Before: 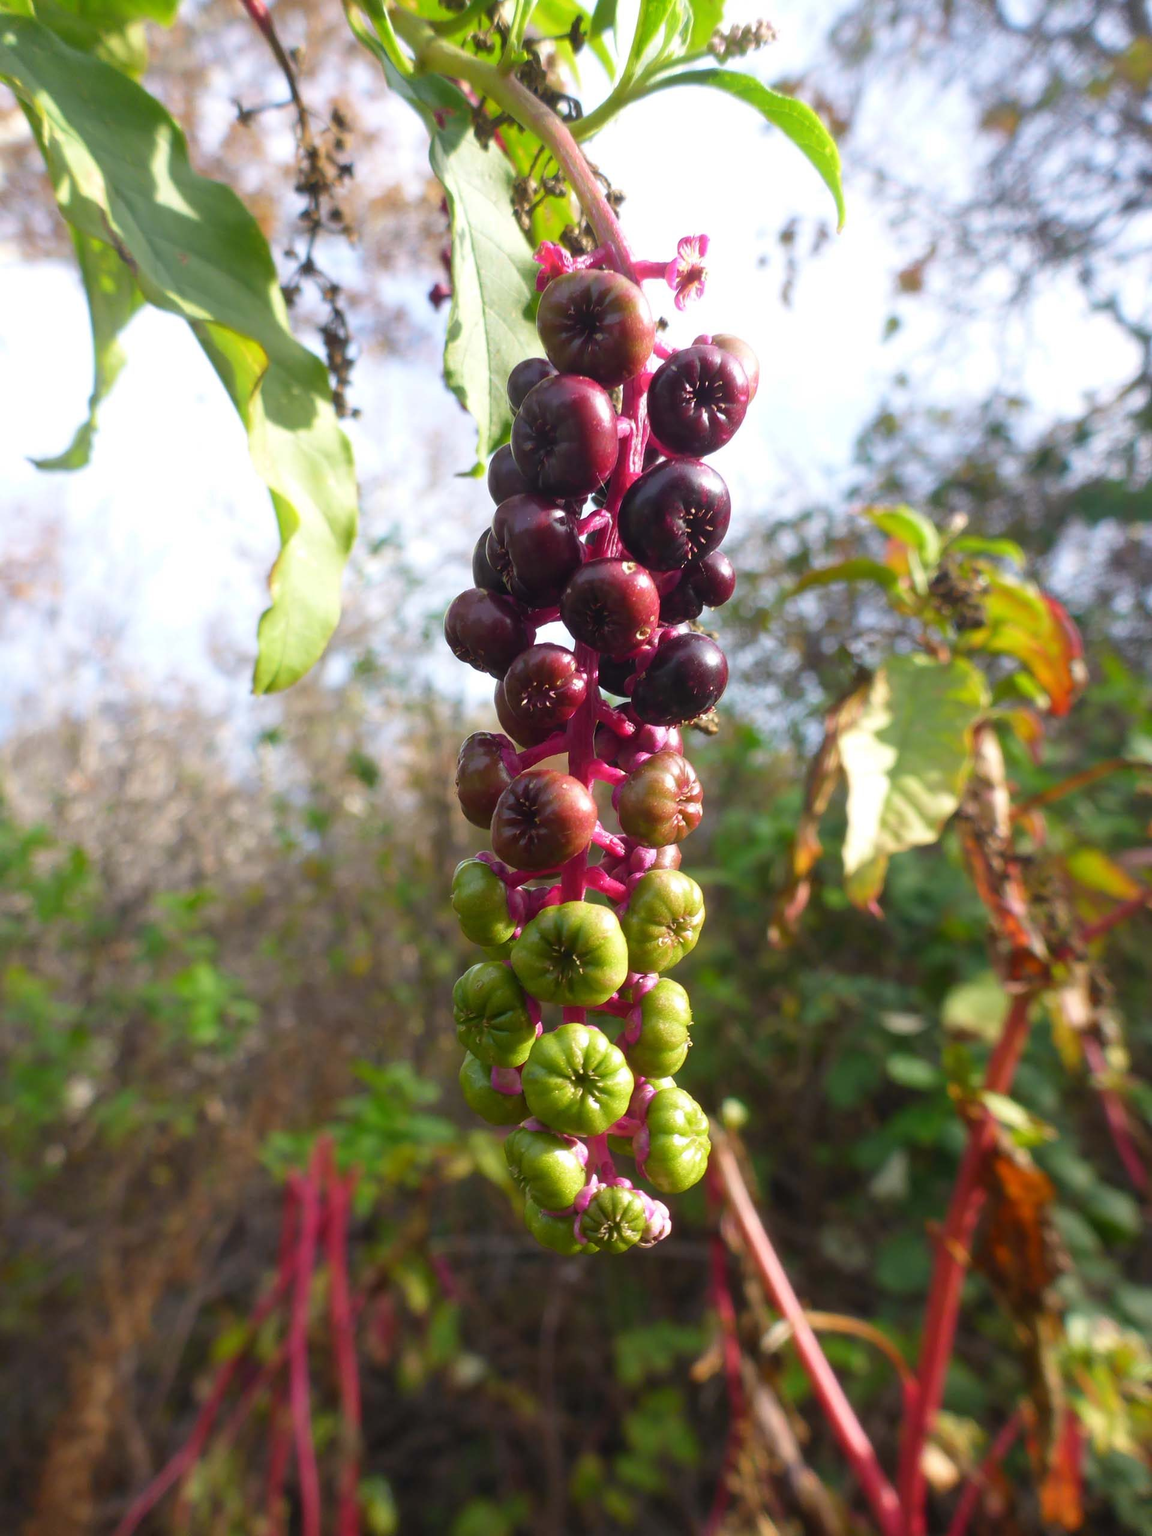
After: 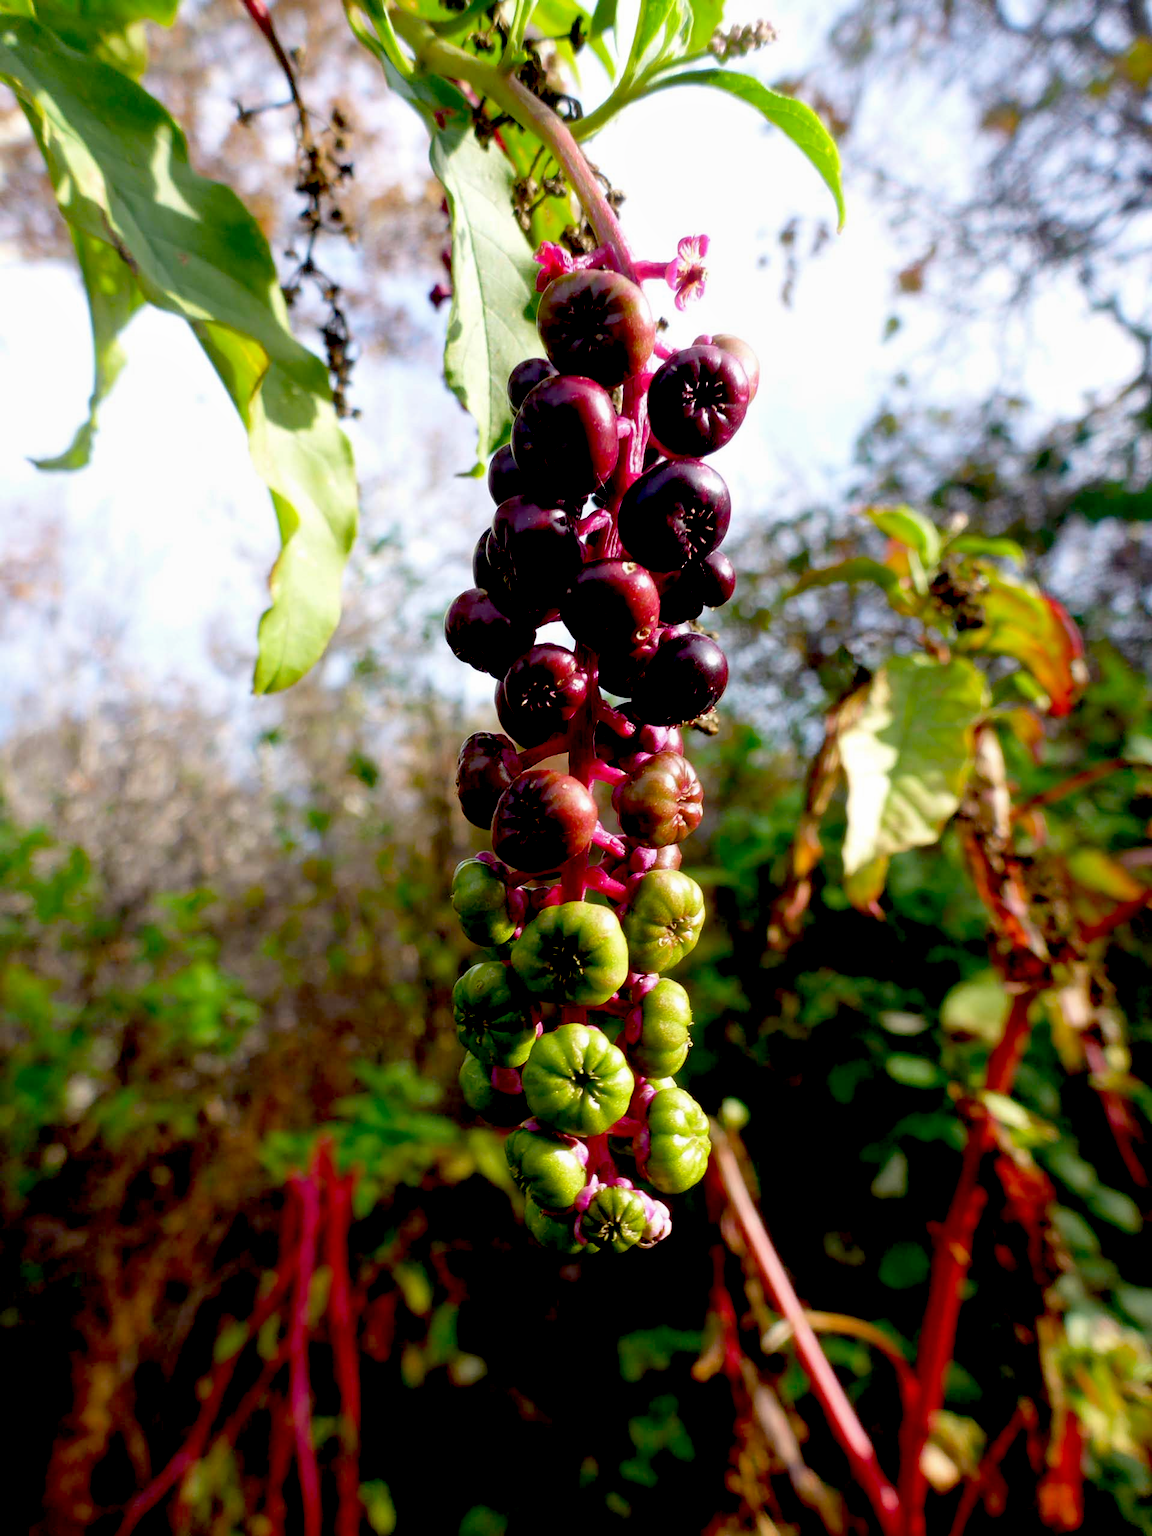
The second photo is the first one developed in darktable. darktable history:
tone equalizer: mask exposure compensation -0.484 EV
exposure: black level correction 0.055, exposure -0.036 EV, compensate exposure bias true, compensate highlight preservation false
